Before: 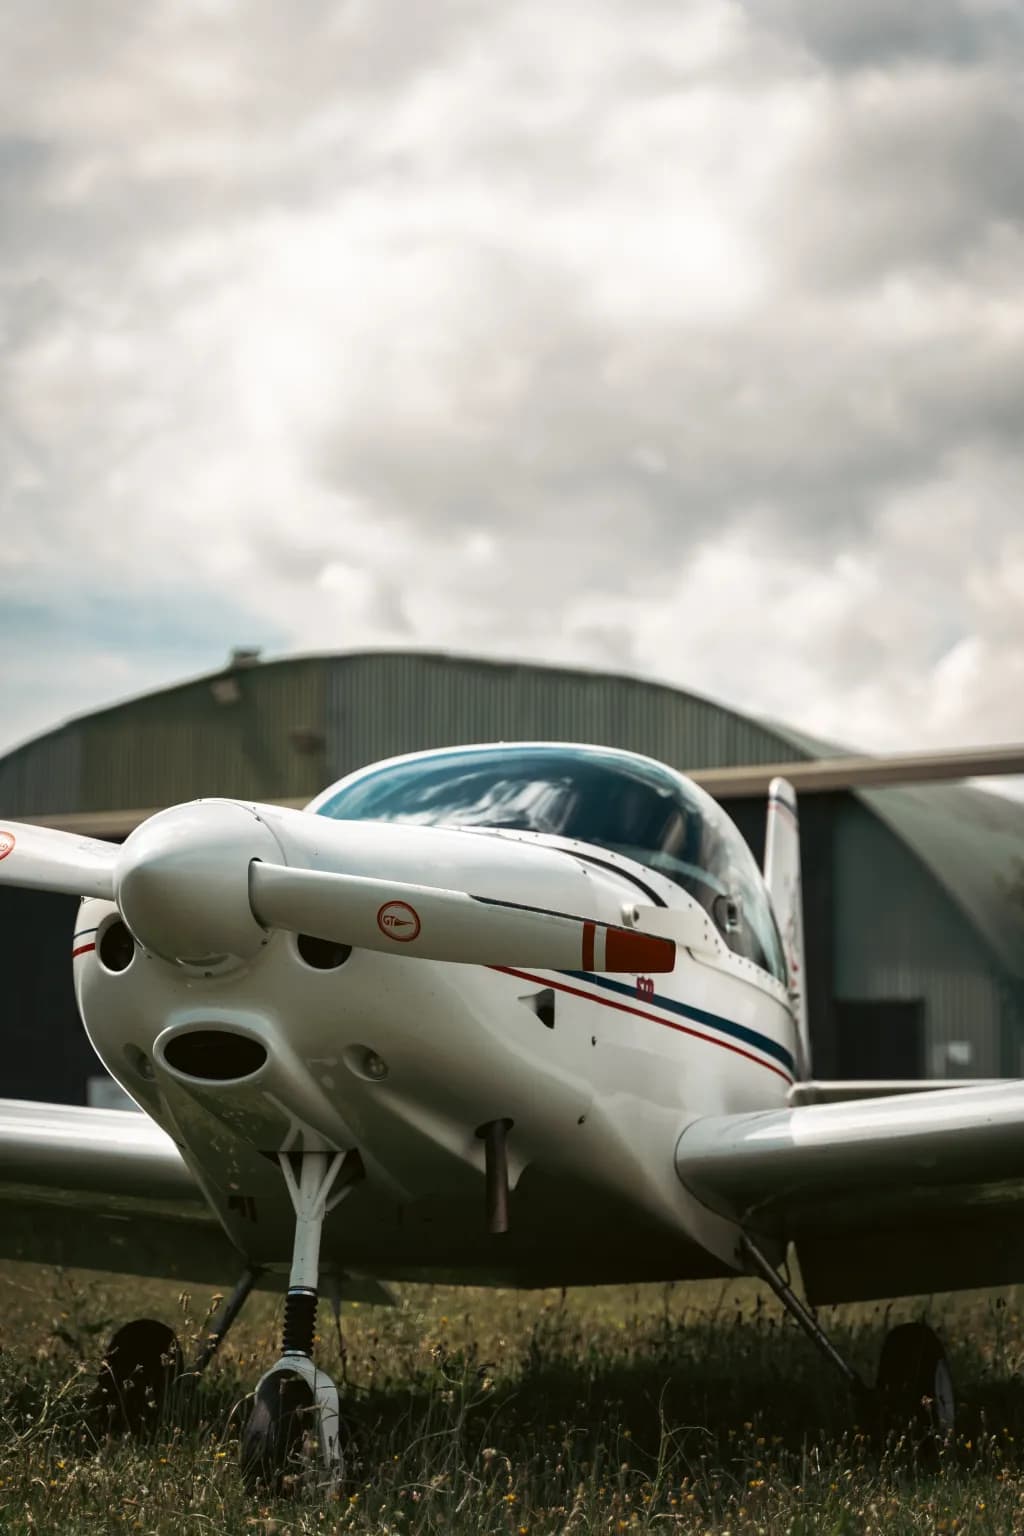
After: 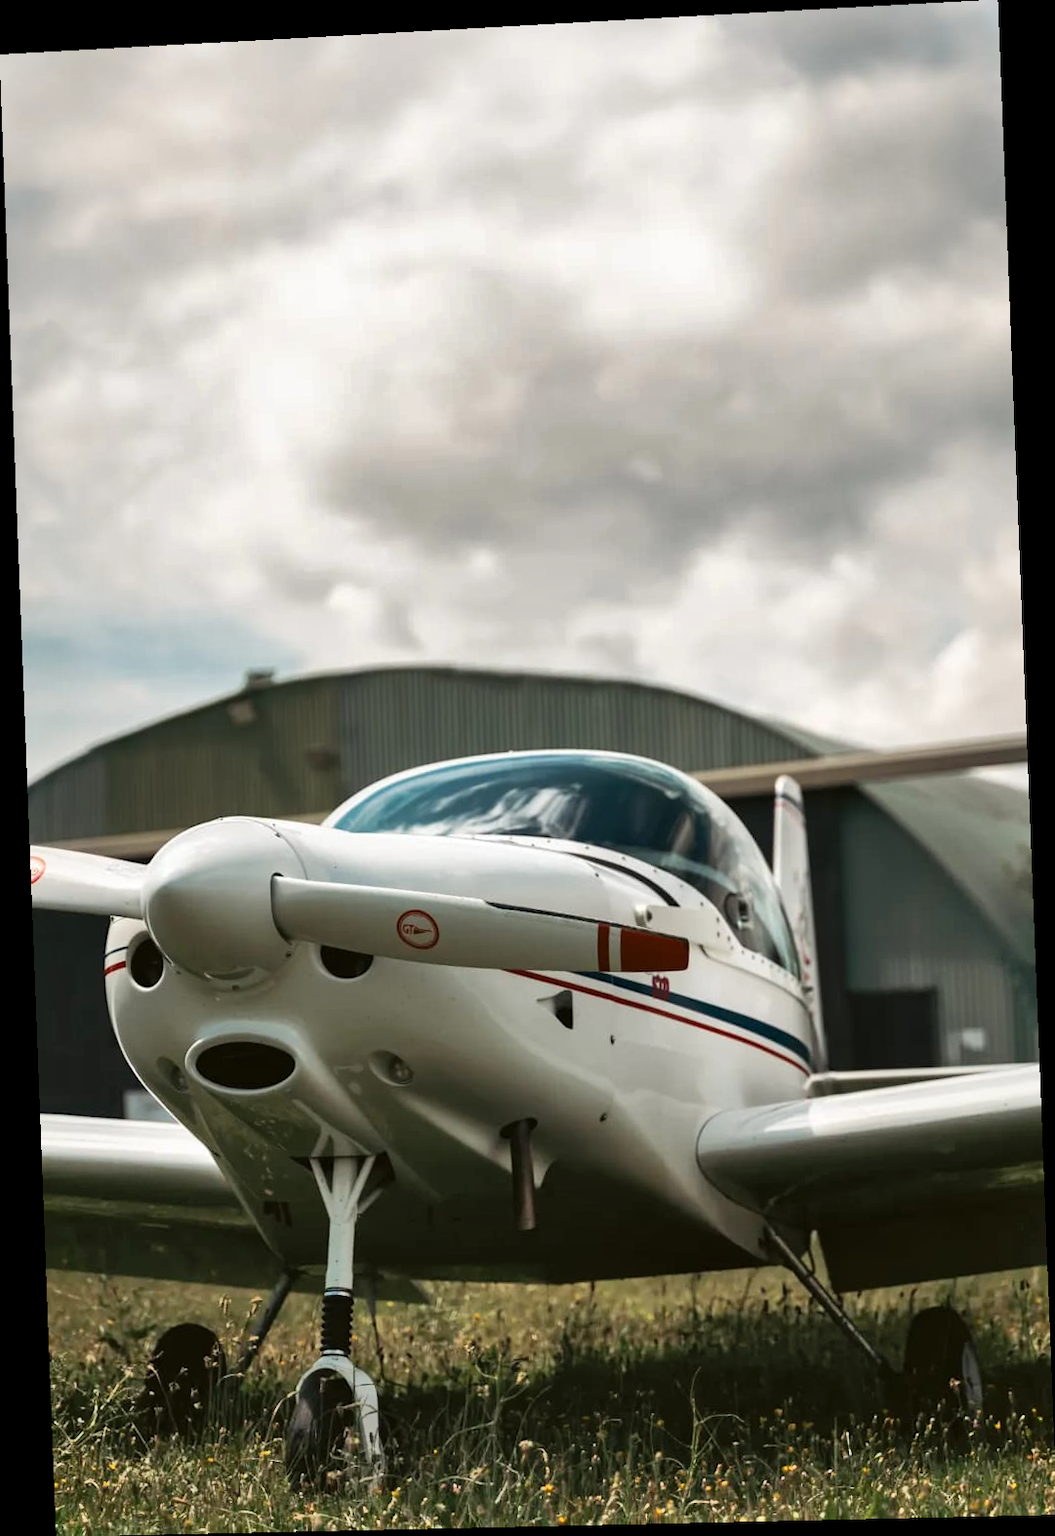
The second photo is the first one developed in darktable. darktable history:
shadows and highlights: soften with gaussian
rotate and perspective: rotation -2.22°, lens shift (horizontal) -0.022, automatic cropping off
